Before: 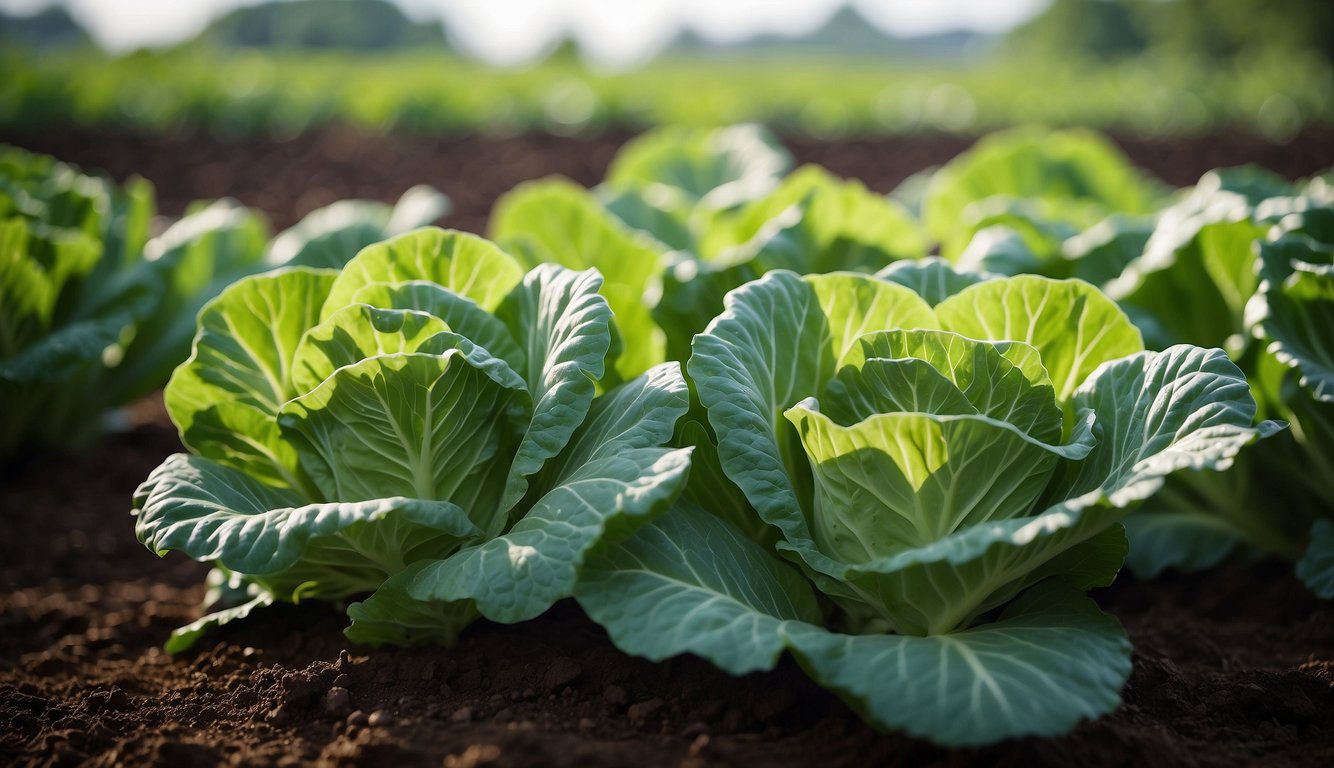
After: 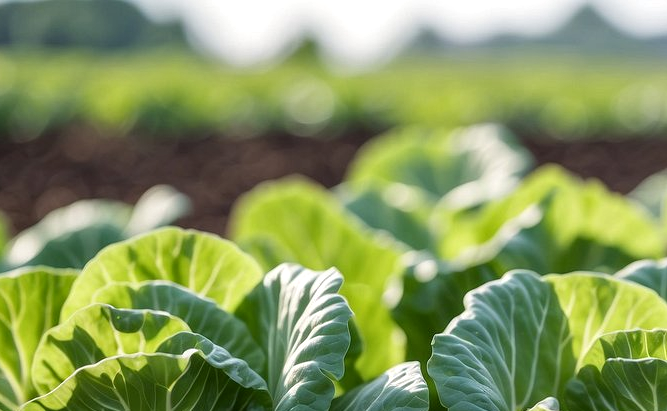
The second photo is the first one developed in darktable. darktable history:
local contrast: highlights 35%, detail 135%
crop: left 19.556%, right 30.401%, bottom 46.458%
